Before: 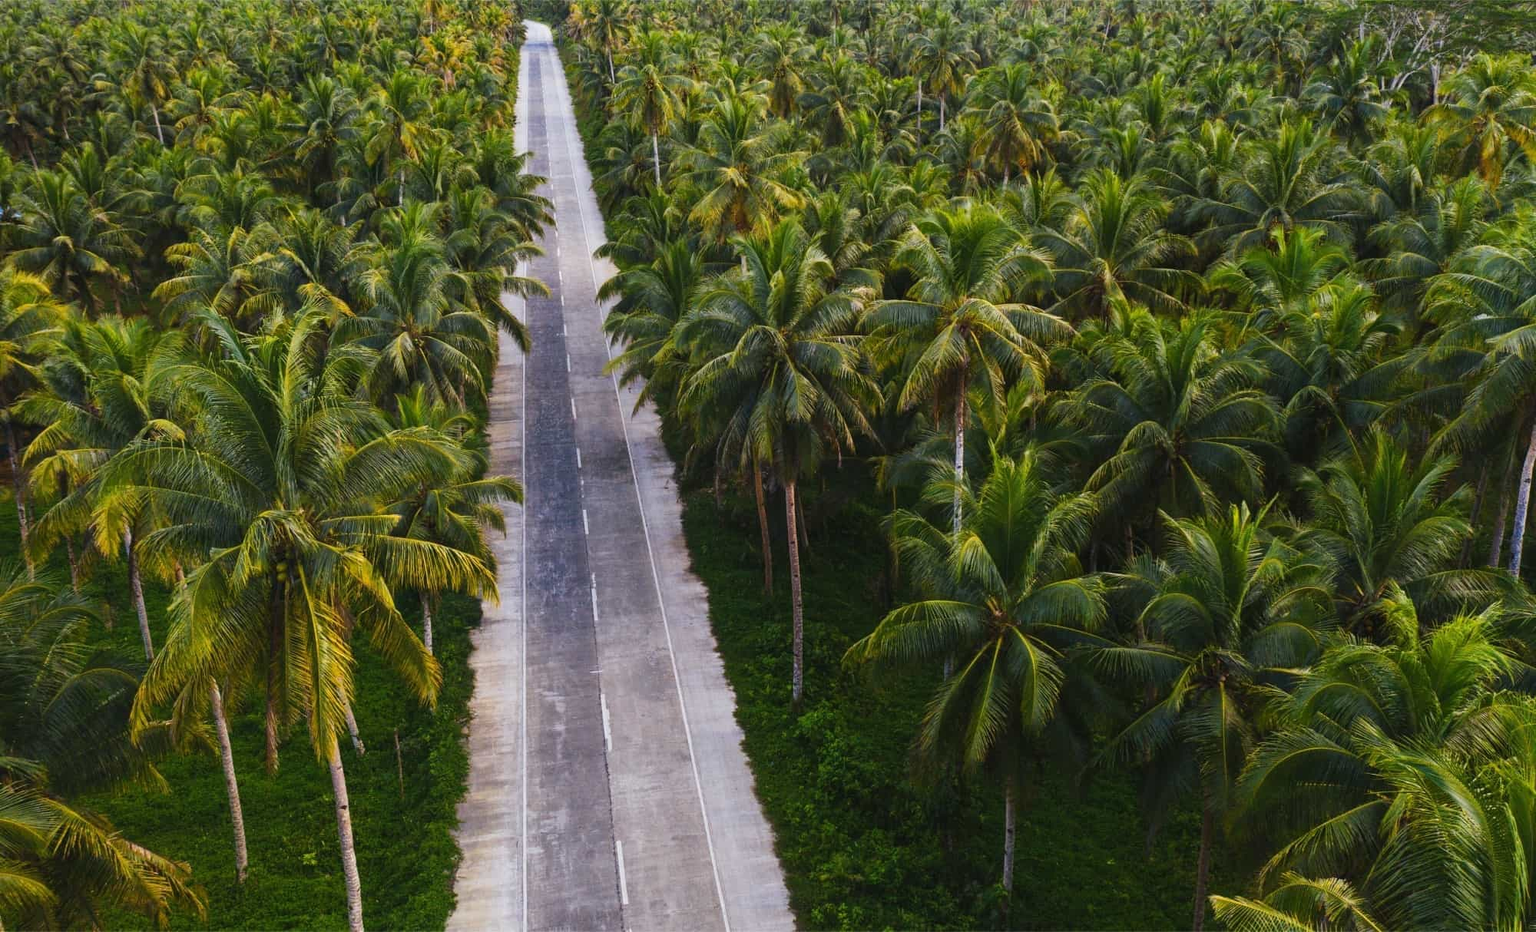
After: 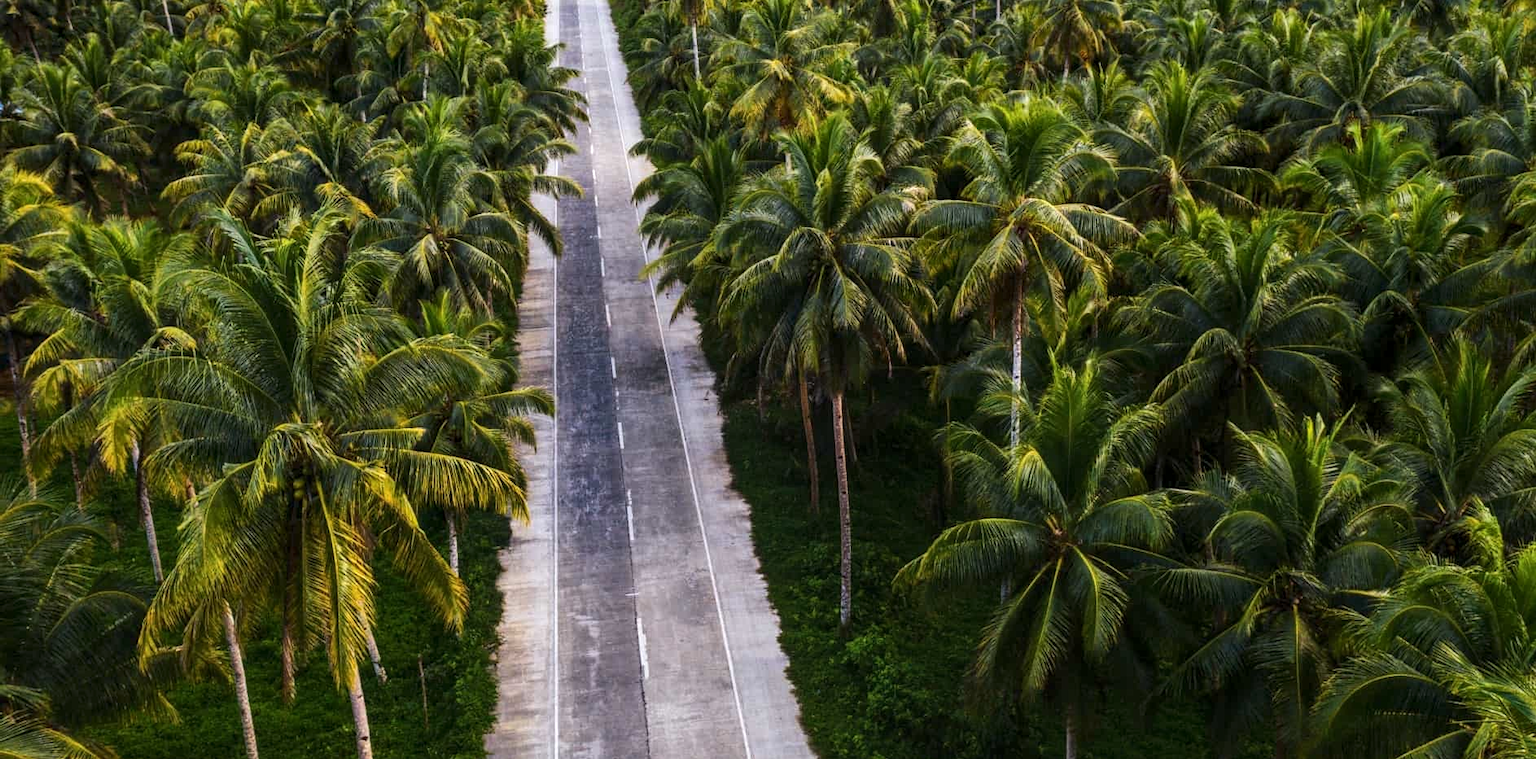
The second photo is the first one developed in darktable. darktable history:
local contrast: on, module defaults
tone equalizer: -8 EV -0.378 EV, -7 EV -0.417 EV, -6 EV -0.348 EV, -5 EV -0.187 EV, -3 EV 0.234 EV, -2 EV 0.309 EV, -1 EV 0.394 EV, +0 EV 0.393 EV, edges refinement/feathering 500, mask exposure compensation -1.57 EV, preserve details no
exposure: black level correction 0.002, exposure -0.098 EV, compensate highlight preservation false
crop and rotate: angle 0.035°, top 11.972%, right 5.536%, bottom 11.075%
